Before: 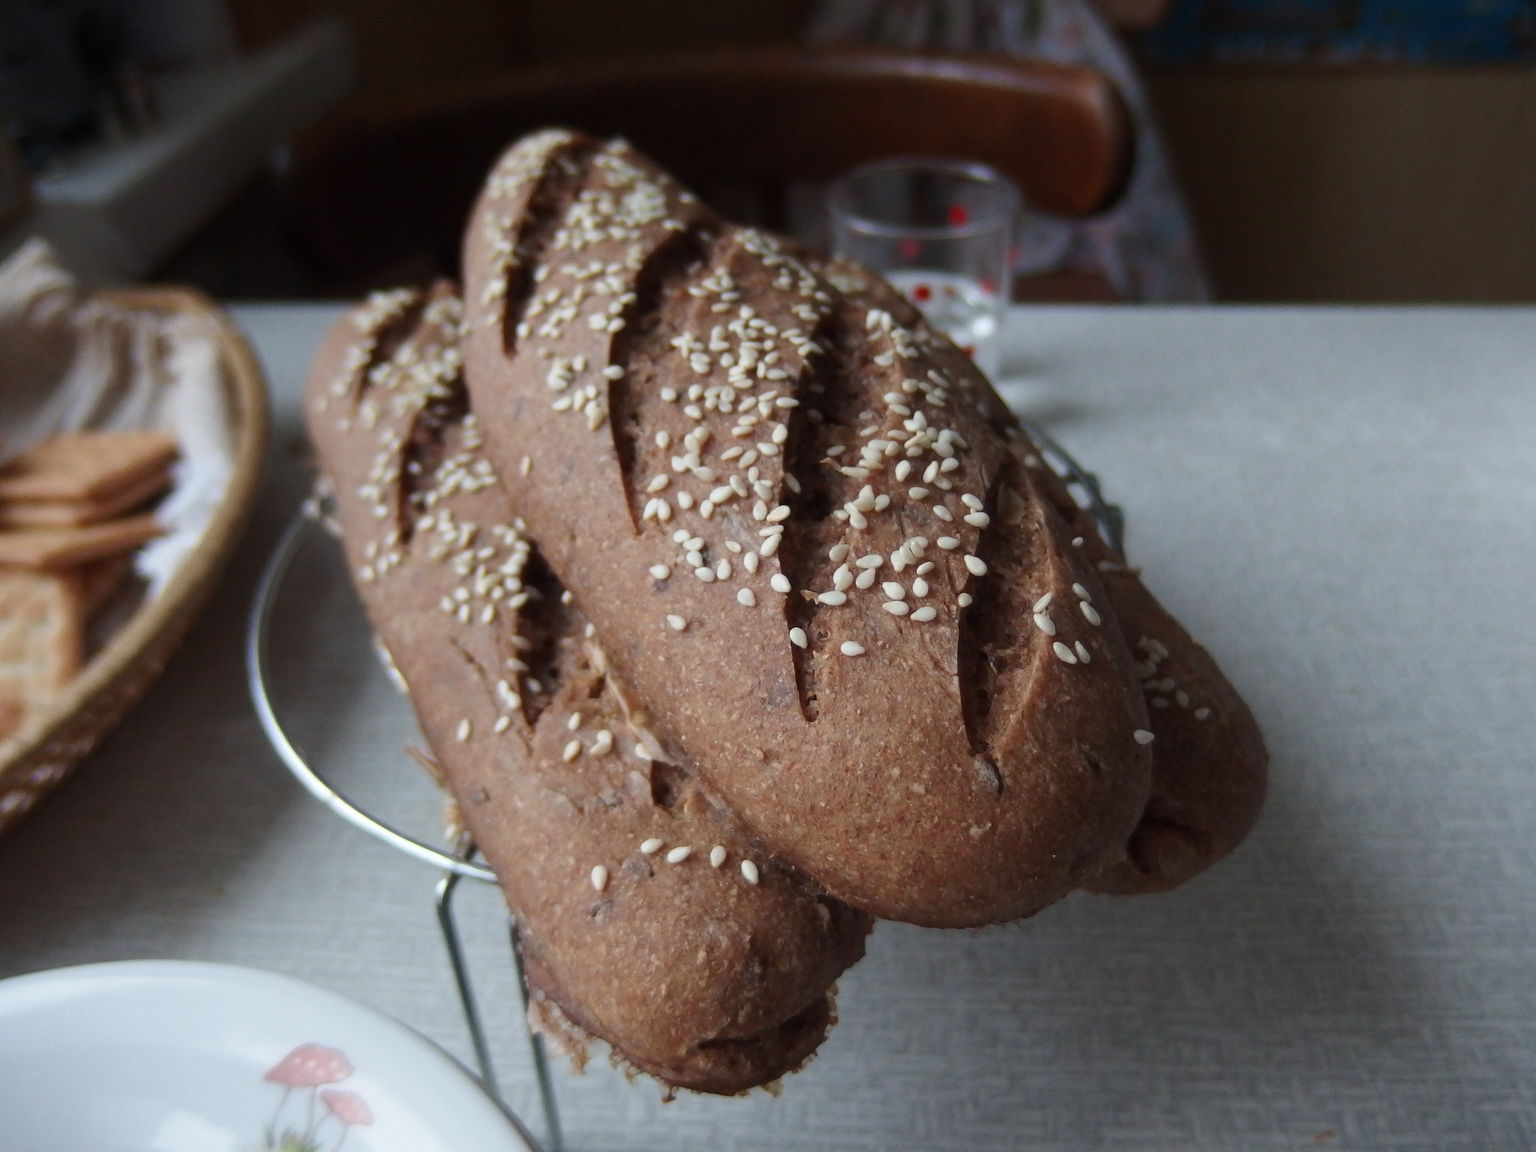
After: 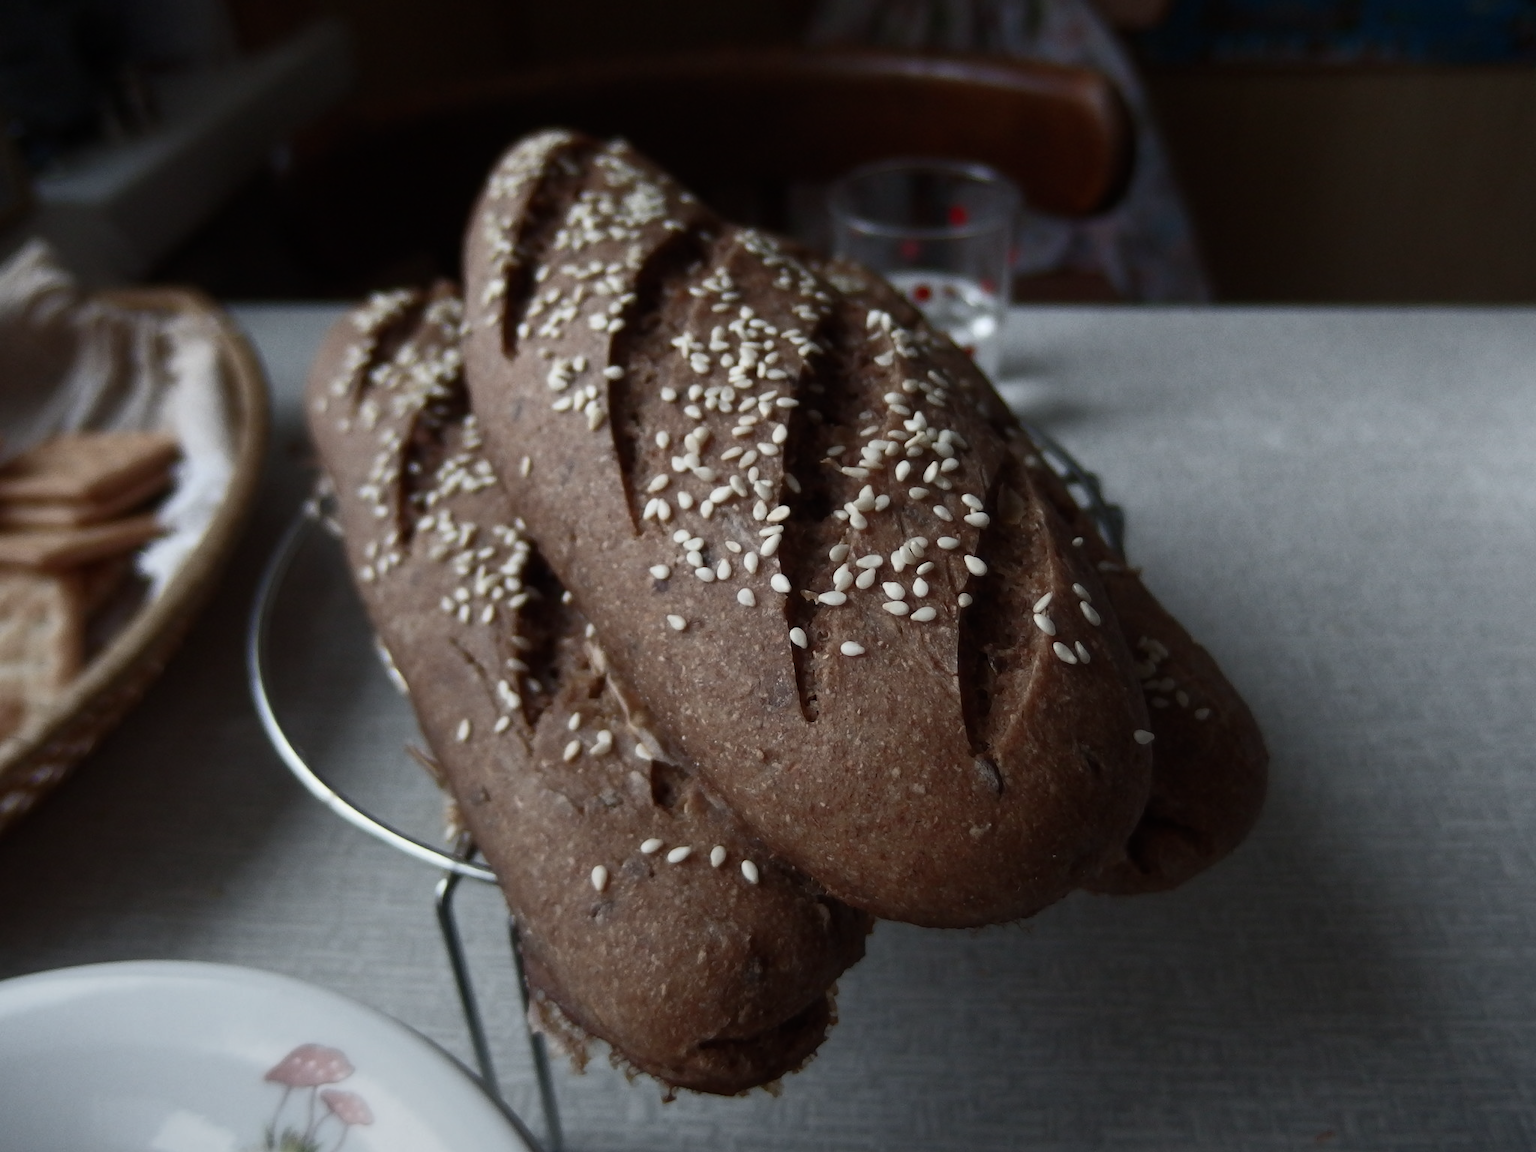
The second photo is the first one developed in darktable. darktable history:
graduated density: rotation -180°, offset 27.42
color balance rgb: perceptual saturation grading › highlights -31.88%, perceptual saturation grading › mid-tones 5.8%, perceptual saturation grading › shadows 18.12%, perceptual brilliance grading › highlights 3.62%, perceptual brilliance grading › mid-tones -18.12%, perceptual brilliance grading › shadows -41.3%
